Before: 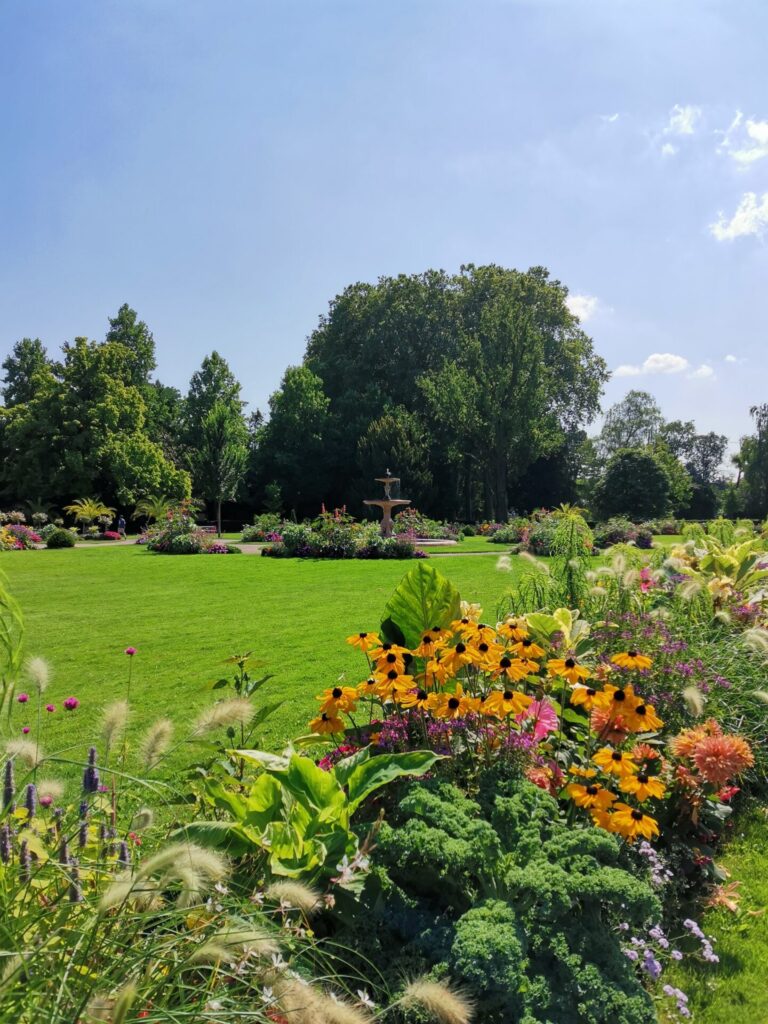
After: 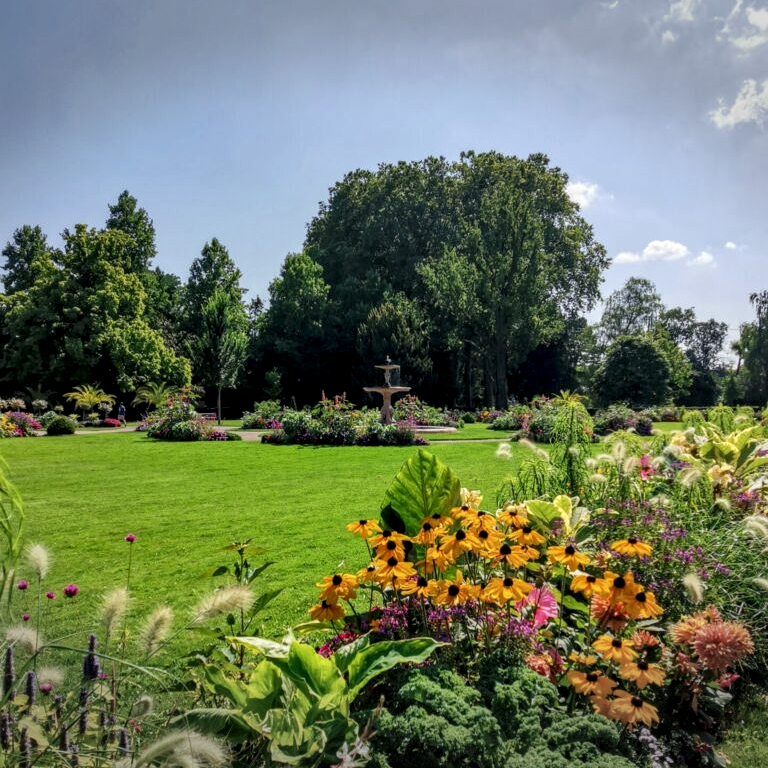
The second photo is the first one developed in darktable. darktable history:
shadows and highlights: shadows 37.27, highlights -28.18, soften with gaussian
crop: top 11.038%, bottom 13.962%
local contrast: highlights 20%, detail 150%
vignetting: fall-off start 100%, brightness -0.406, saturation -0.3, width/height ratio 1.324, dithering 8-bit output, unbound false
